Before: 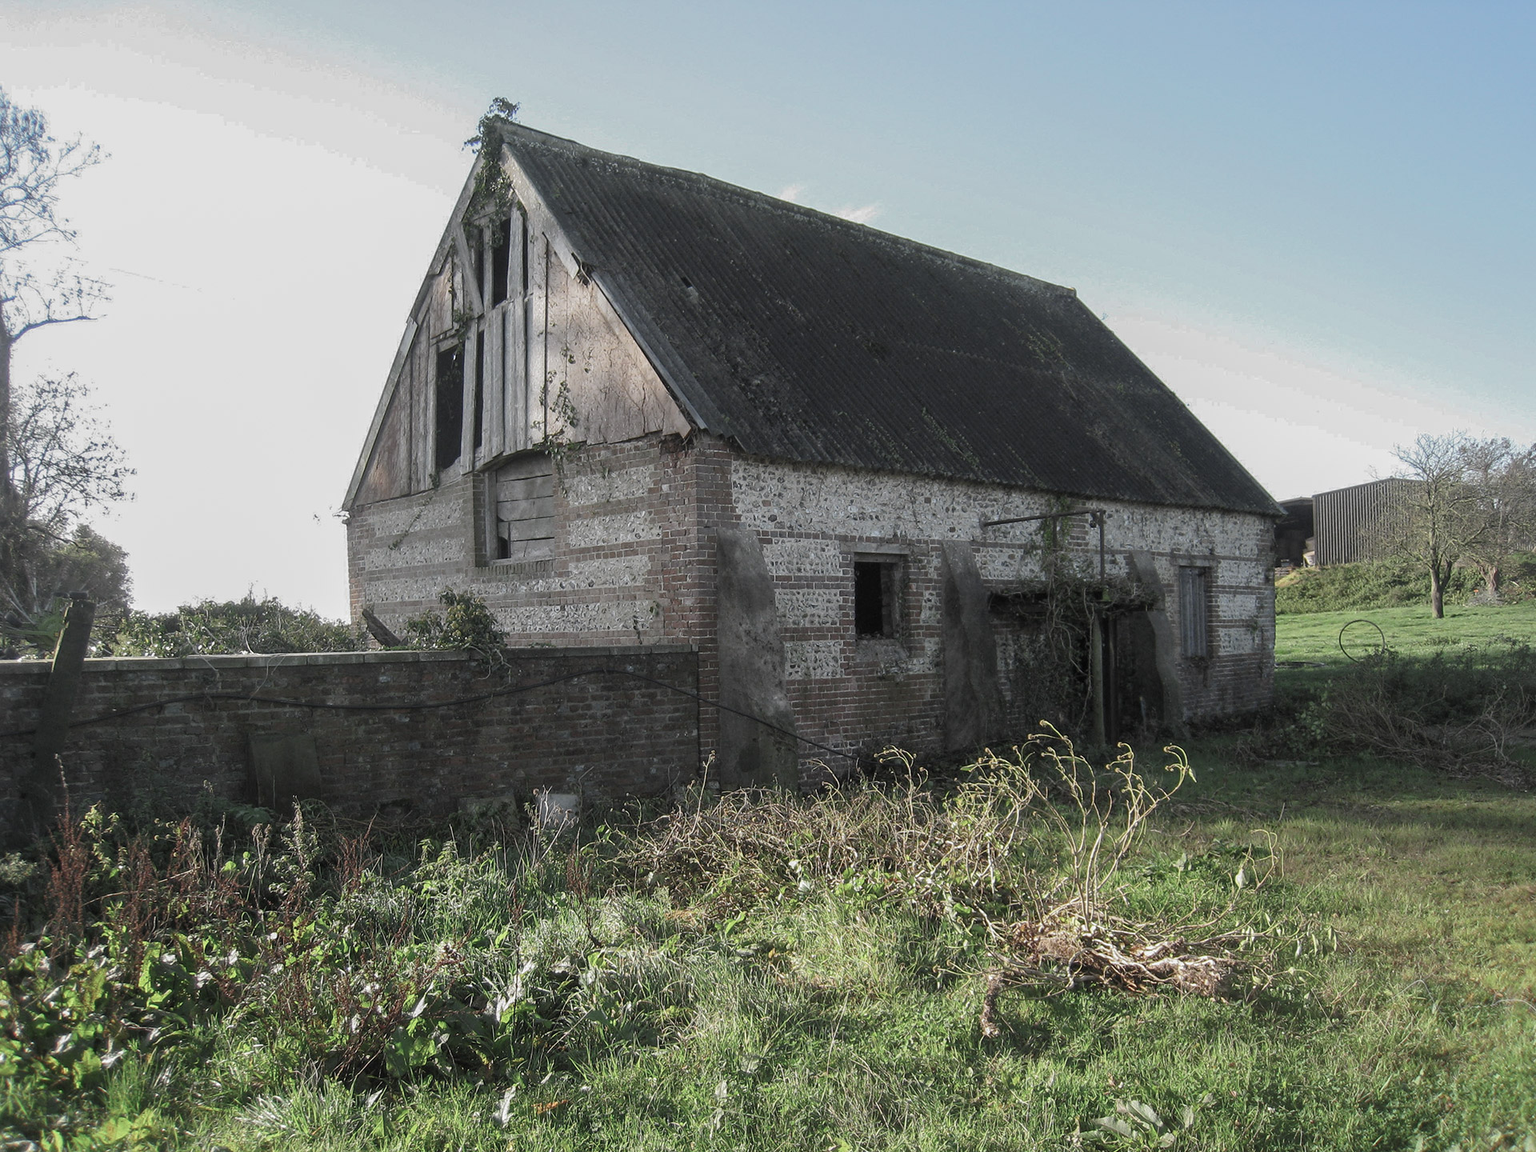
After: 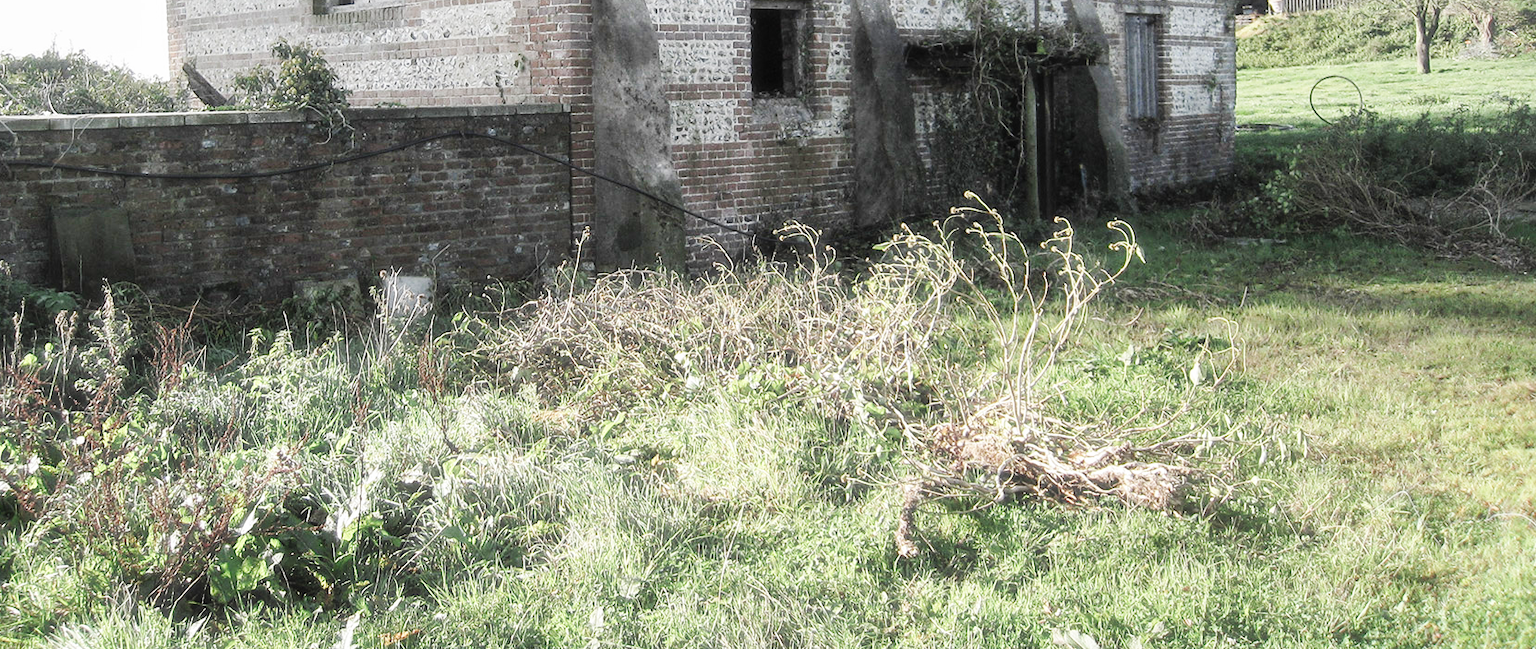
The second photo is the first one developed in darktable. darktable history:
crop and rotate: left 13.306%, top 48.129%, bottom 2.928%
base curve: curves: ch0 [(0, 0.003) (0.001, 0.002) (0.006, 0.004) (0.02, 0.022) (0.048, 0.086) (0.094, 0.234) (0.162, 0.431) (0.258, 0.629) (0.385, 0.8) (0.548, 0.918) (0.751, 0.988) (1, 1)], preserve colors none
haze removal: strength -0.09, adaptive false
